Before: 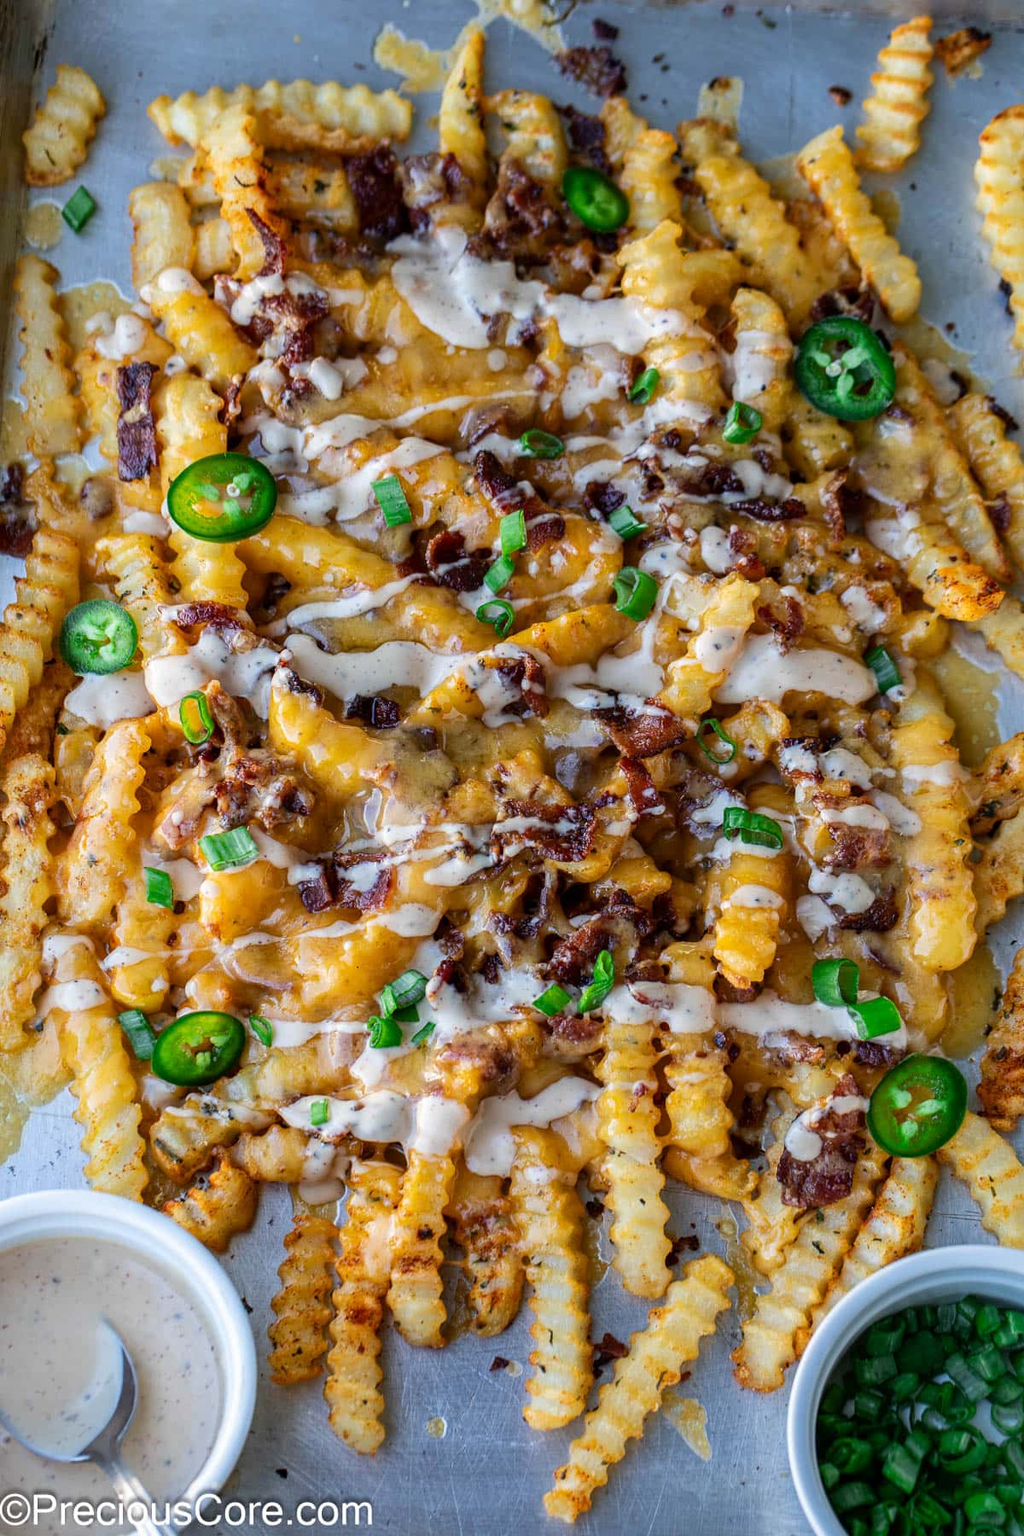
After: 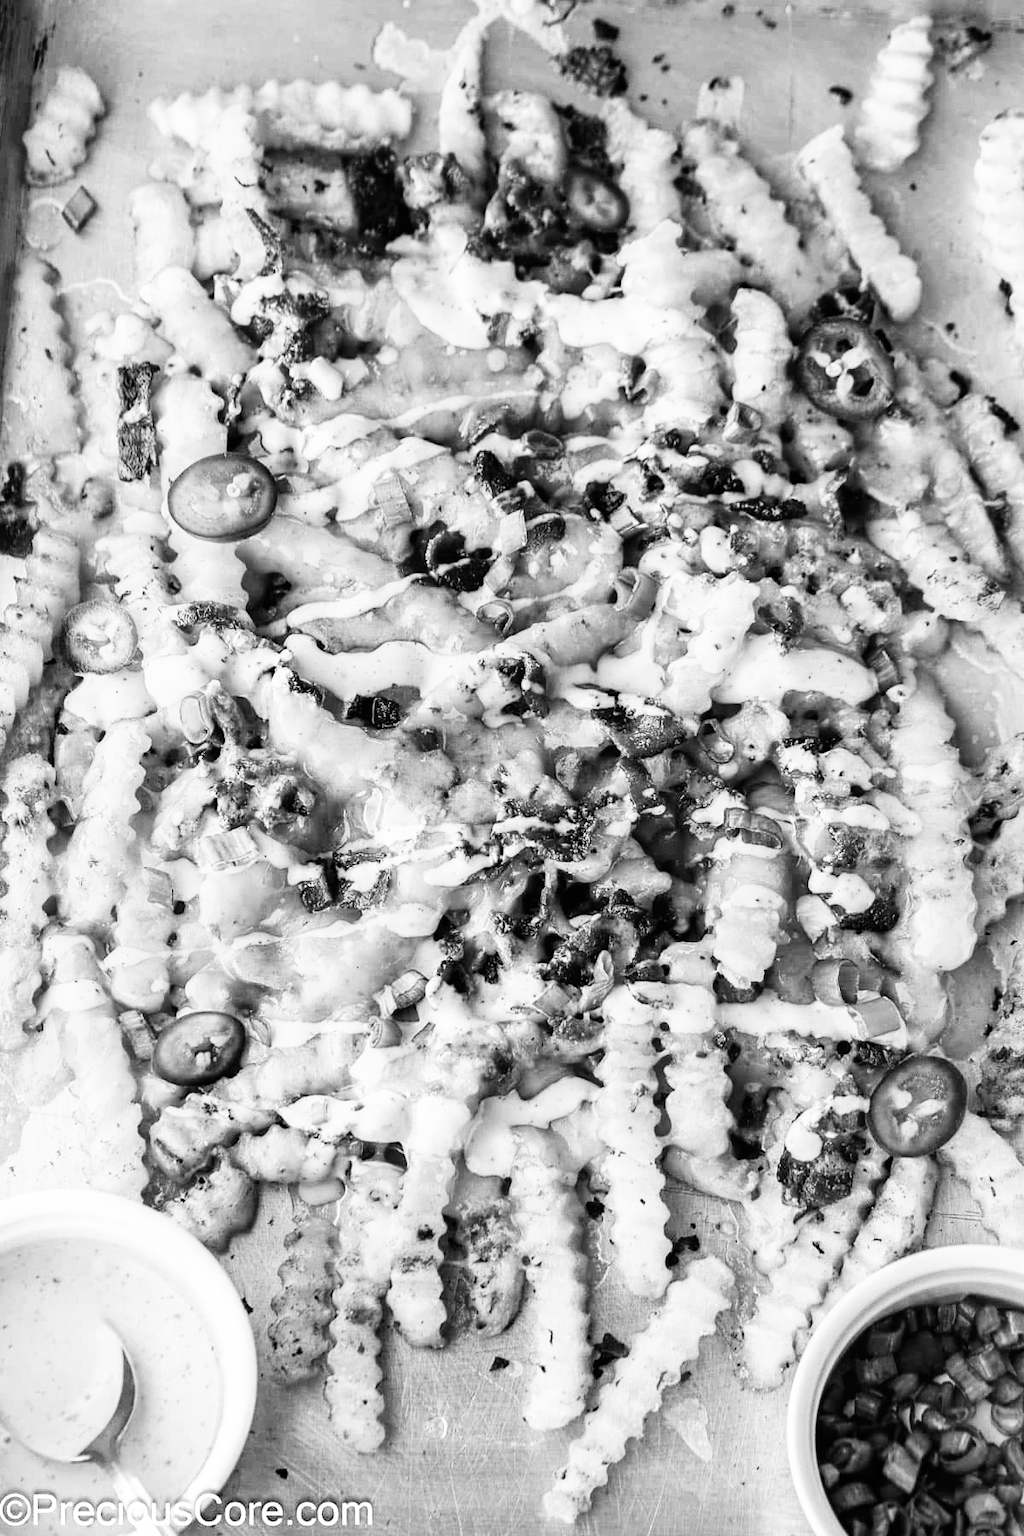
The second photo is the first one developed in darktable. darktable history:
grain: coarseness 0.09 ISO, strength 10%
monochrome: on, module defaults
base curve: curves: ch0 [(0, 0) (0.007, 0.004) (0.027, 0.03) (0.046, 0.07) (0.207, 0.54) (0.442, 0.872) (0.673, 0.972) (1, 1)], preserve colors none
